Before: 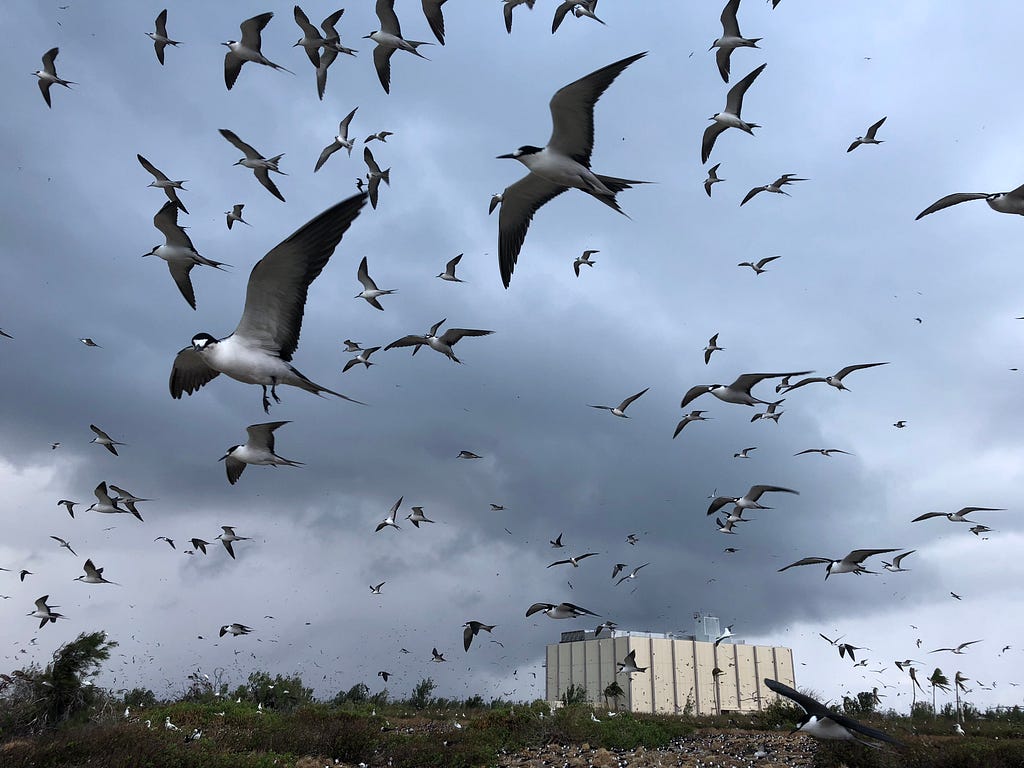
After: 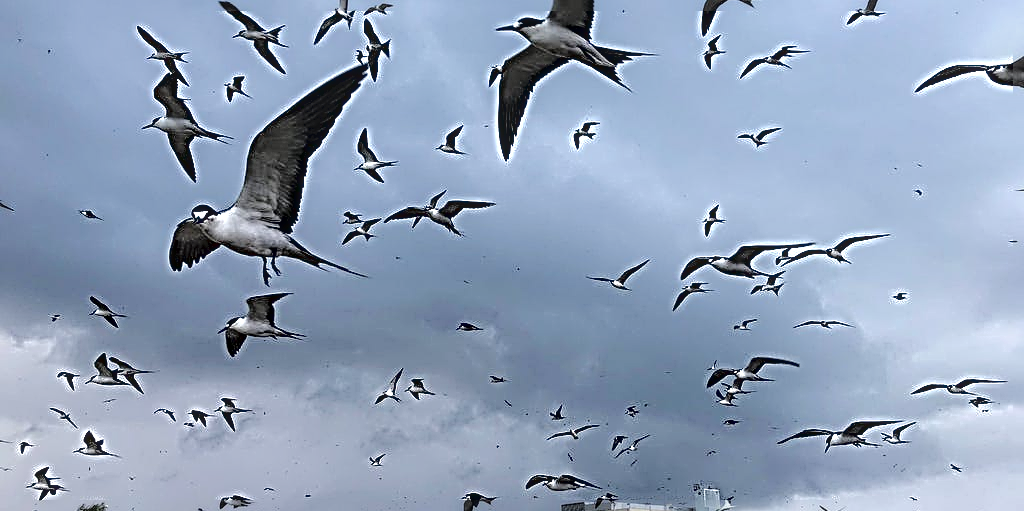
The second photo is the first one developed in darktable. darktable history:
local contrast: on, module defaults
exposure: exposure -0.157 EV, compensate highlight preservation false
tone equalizer: edges refinement/feathering 500, mask exposure compensation -1.57 EV, preserve details no
tone curve: curves: ch0 [(0, 0) (0.003, 0.021) (0.011, 0.021) (0.025, 0.021) (0.044, 0.033) (0.069, 0.053) (0.1, 0.08) (0.136, 0.114) (0.177, 0.171) (0.224, 0.246) (0.277, 0.332) (0.335, 0.424) (0.399, 0.496) (0.468, 0.561) (0.543, 0.627) (0.623, 0.685) (0.709, 0.741) (0.801, 0.813) (0.898, 0.902) (1, 1)], color space Lab, linked channels, preserve colors none
sharpen: radius 4.004, amount 1.995
crop: top 16.779%, bottom 16.684%
